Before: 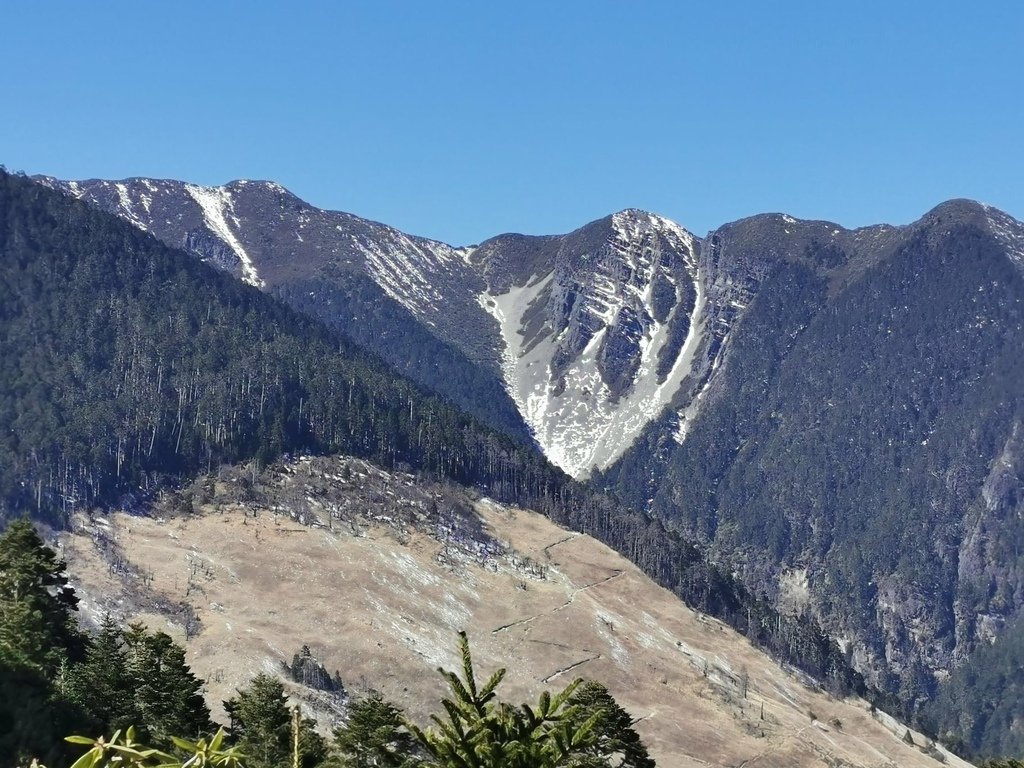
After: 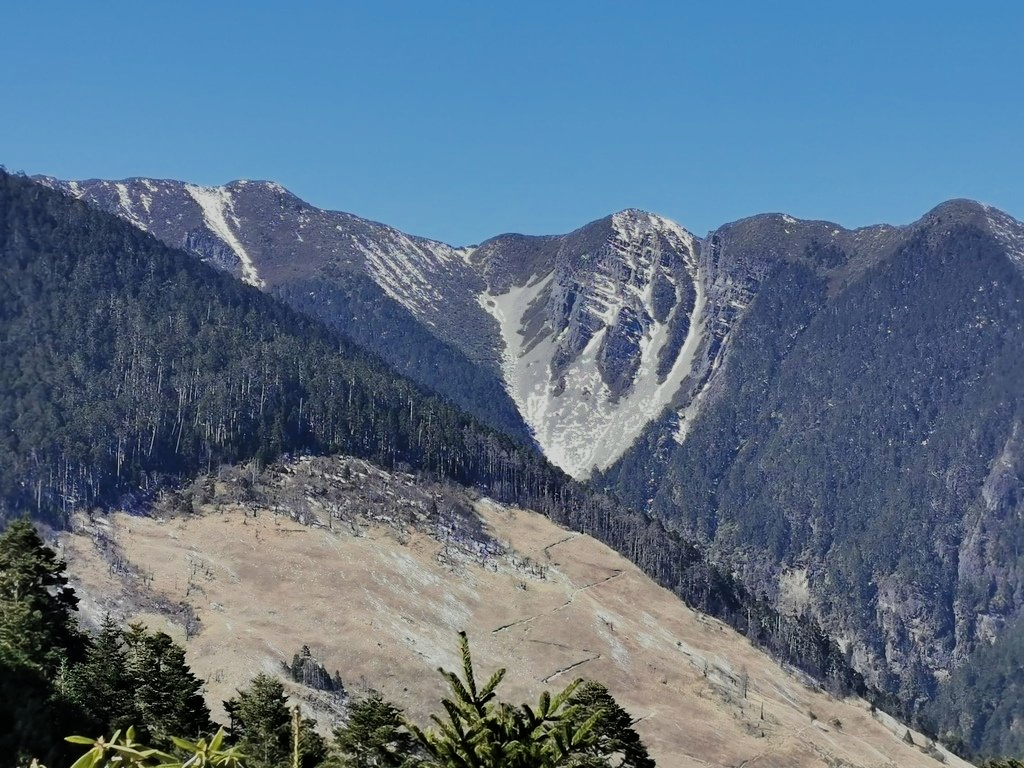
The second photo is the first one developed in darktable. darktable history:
filmic rgb: black relative exposure -7.48 EV, white relative exposure 4.83 EV, hardness 3.4, color science v6 (2022)
color zones: curves: ch0 [(0, 0.5) (0.143, 0.5) (0.286, 0.5) (0.429, 0.5) (0.571, 0.5) (0.714, 0.476) (0.857, 0.5) (1, 0.5)]; ch2 [(0, 0.5) (0.143, 0.5) (0.286, 0.5) (0.429, 0.5) (0.571, 0.5) (0.714, 0.487) (0.857, 0.5) (1, 0.5)]
